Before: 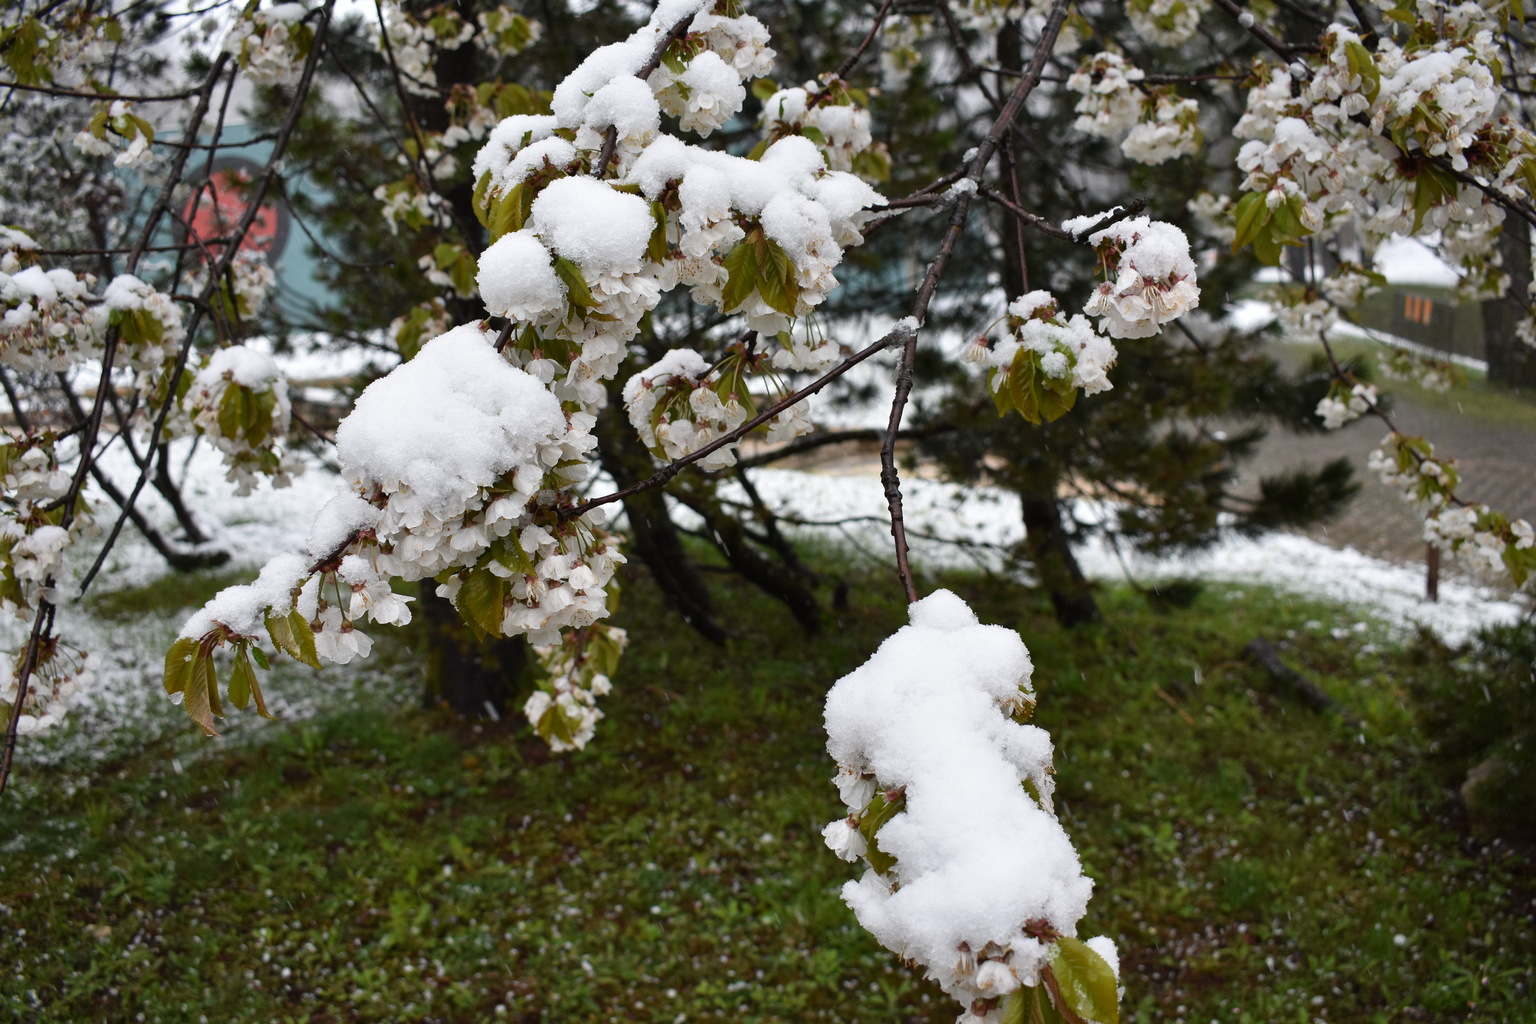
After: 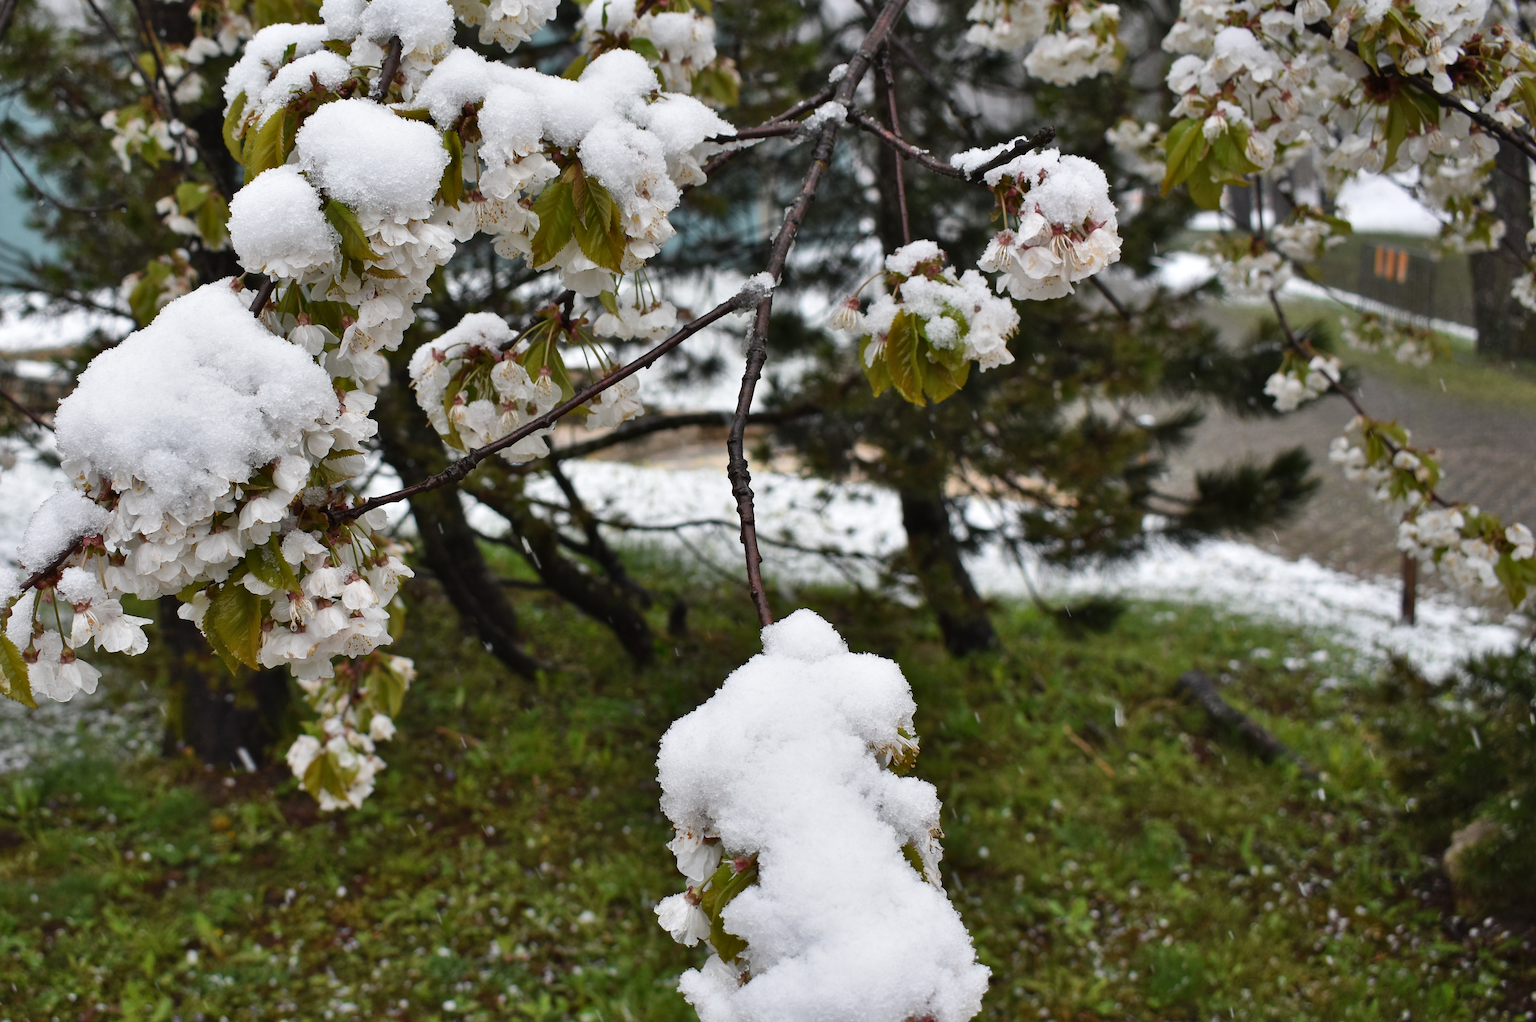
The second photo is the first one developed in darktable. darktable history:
shadows and highlights: low approximation 0.01, soften with gaussian
crop: left 19.022%, top 9.391%, right 0%, bottom 9.77%
